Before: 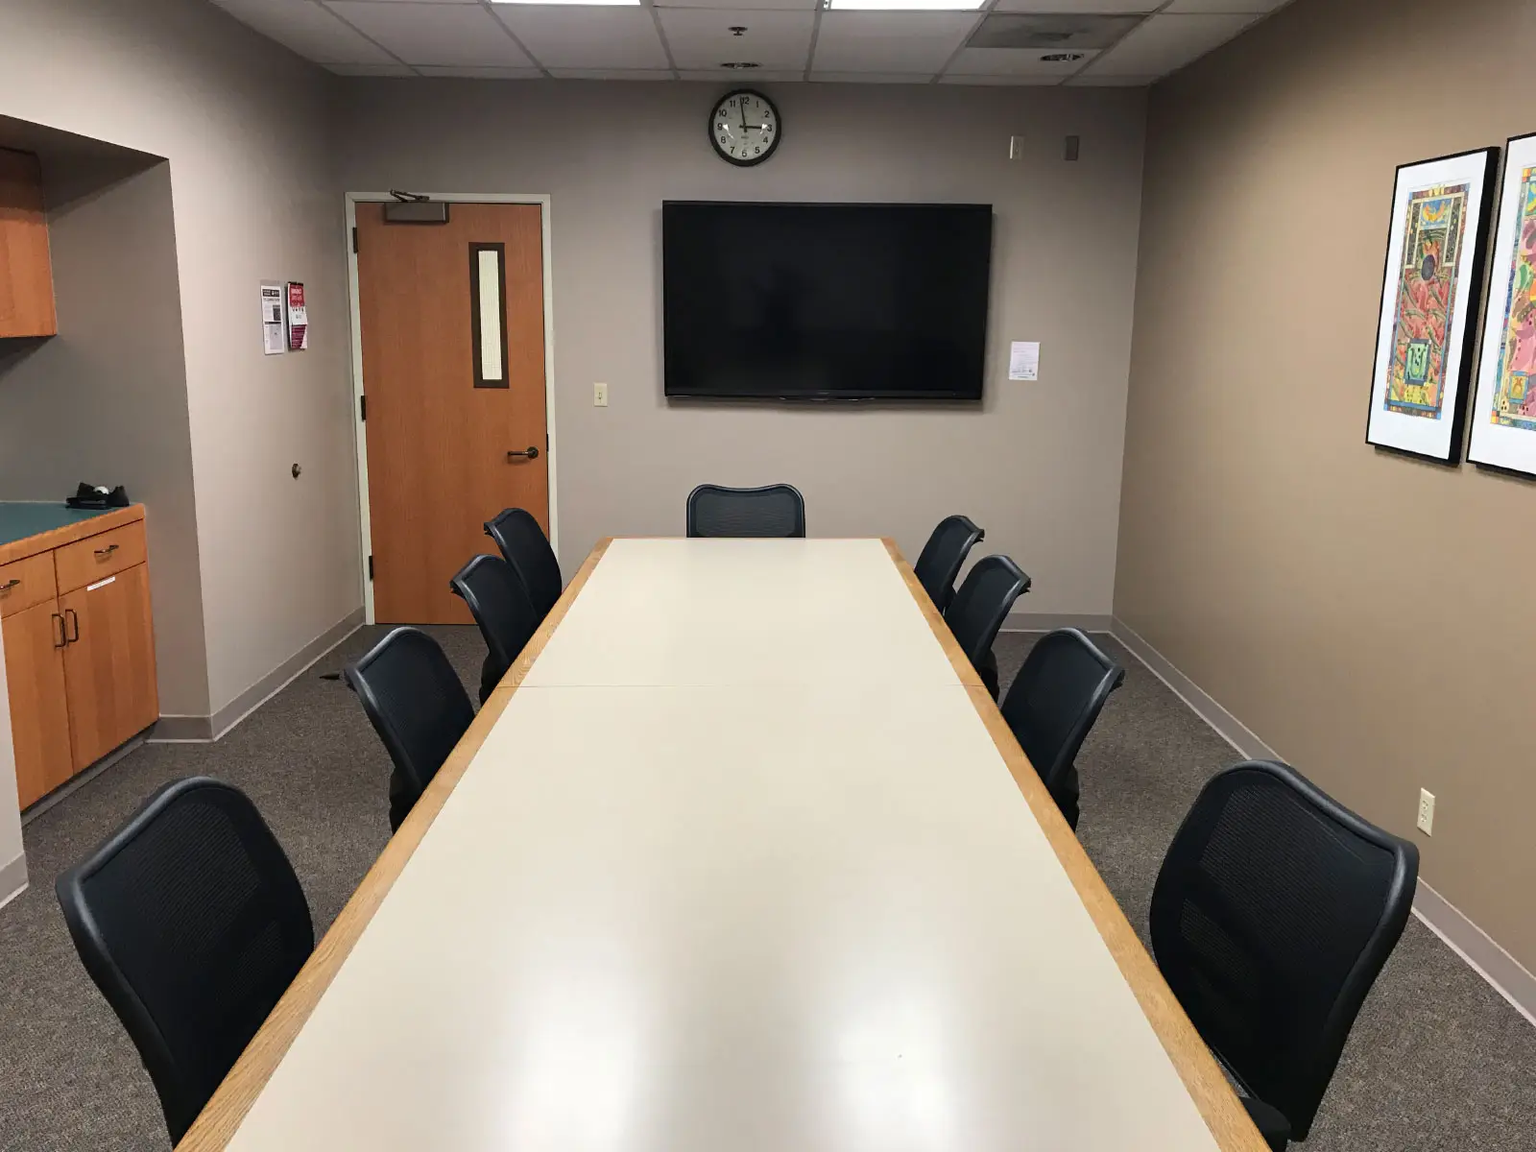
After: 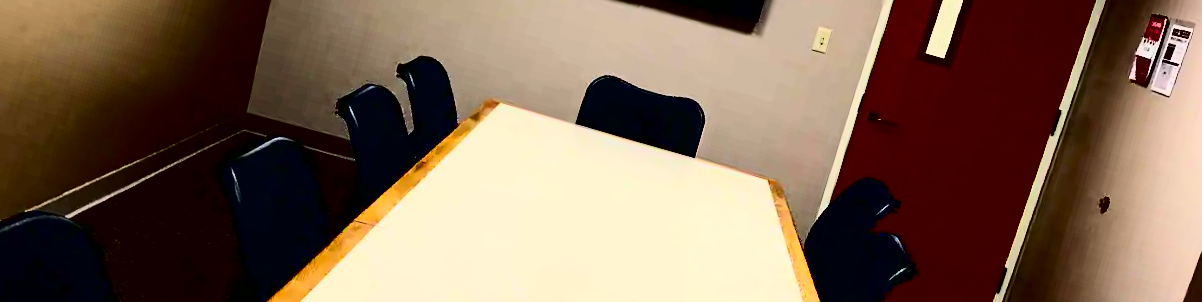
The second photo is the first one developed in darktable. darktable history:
crop and rotate: angle 16.12°, top 30.835%, bottom 35.653%
contrast brightness saturation: contrast 0.77, brightness -1, saturation 1
